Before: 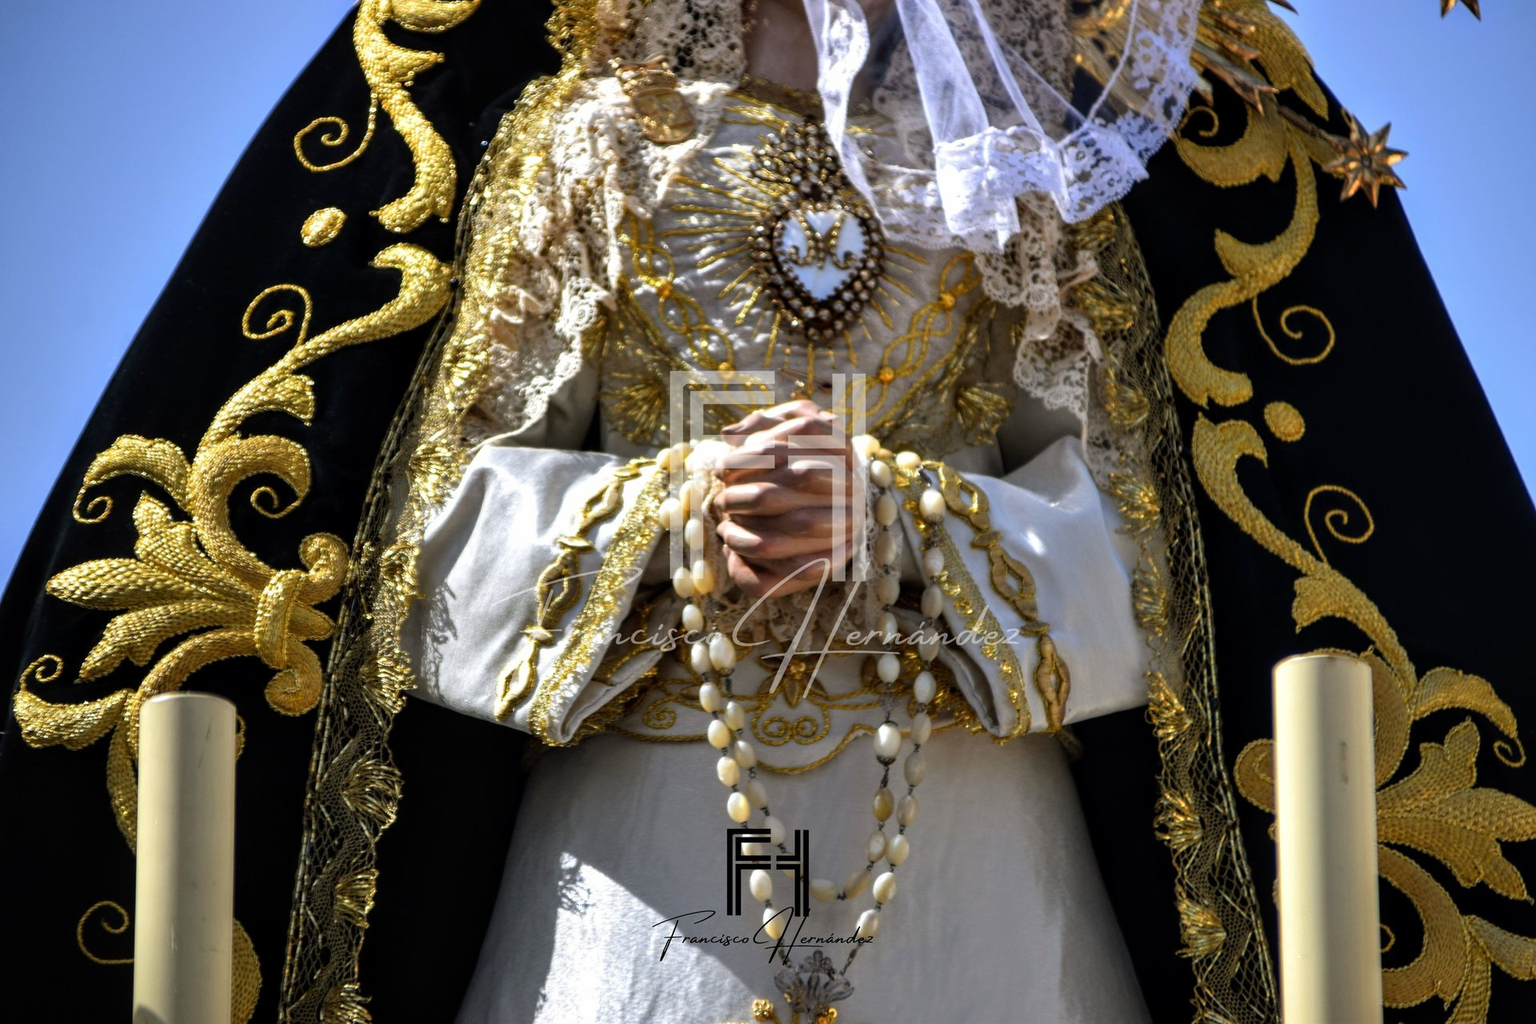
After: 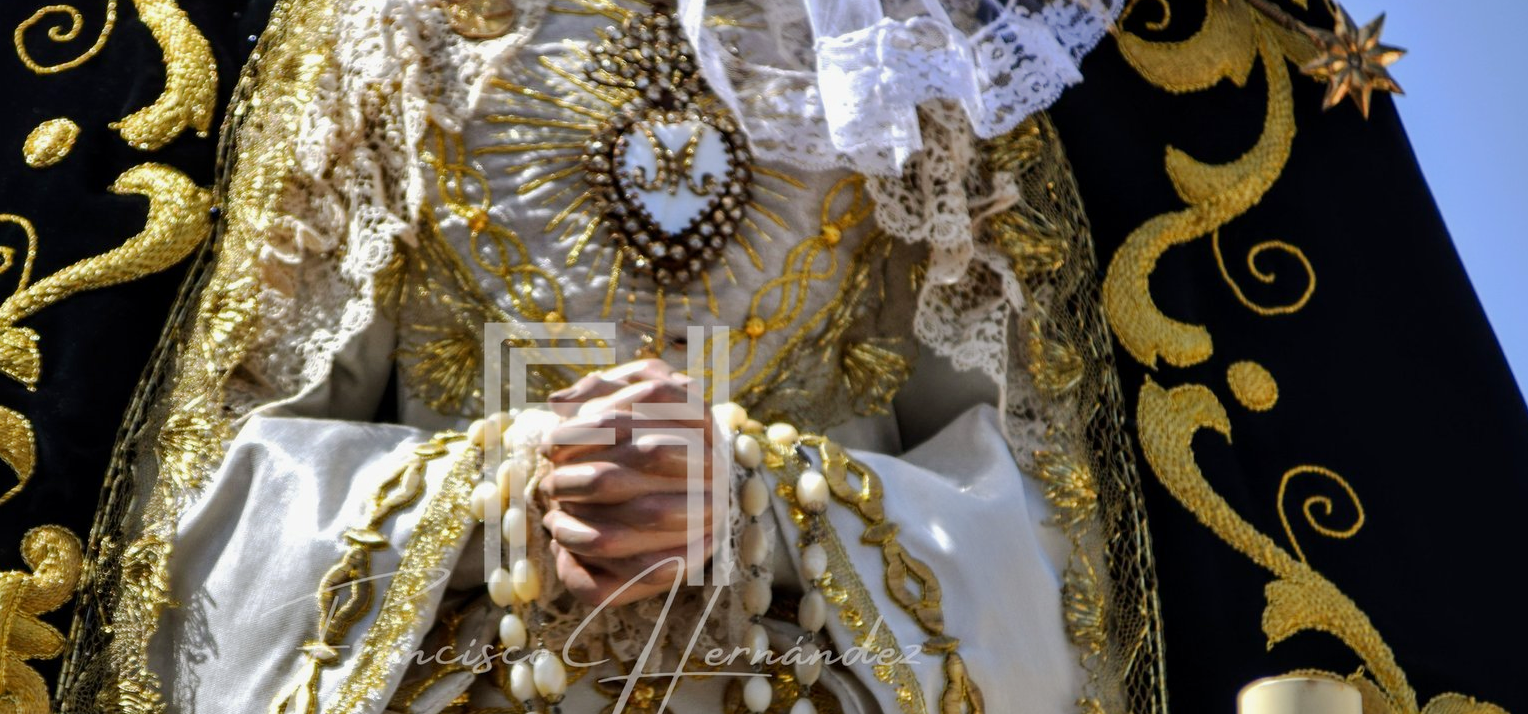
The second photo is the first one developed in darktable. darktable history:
crop: left 18.412%, top 11.074%, right 1.849%, bottom 33.083%
shadows and highlights: shadows -20.25, white point adjustment -1.92, highlights -35.12
base curve: curves: ch0 [(0, 0) (0.262, 0.32) (0.722, 0.705) (1, 1)], preserve colors none
